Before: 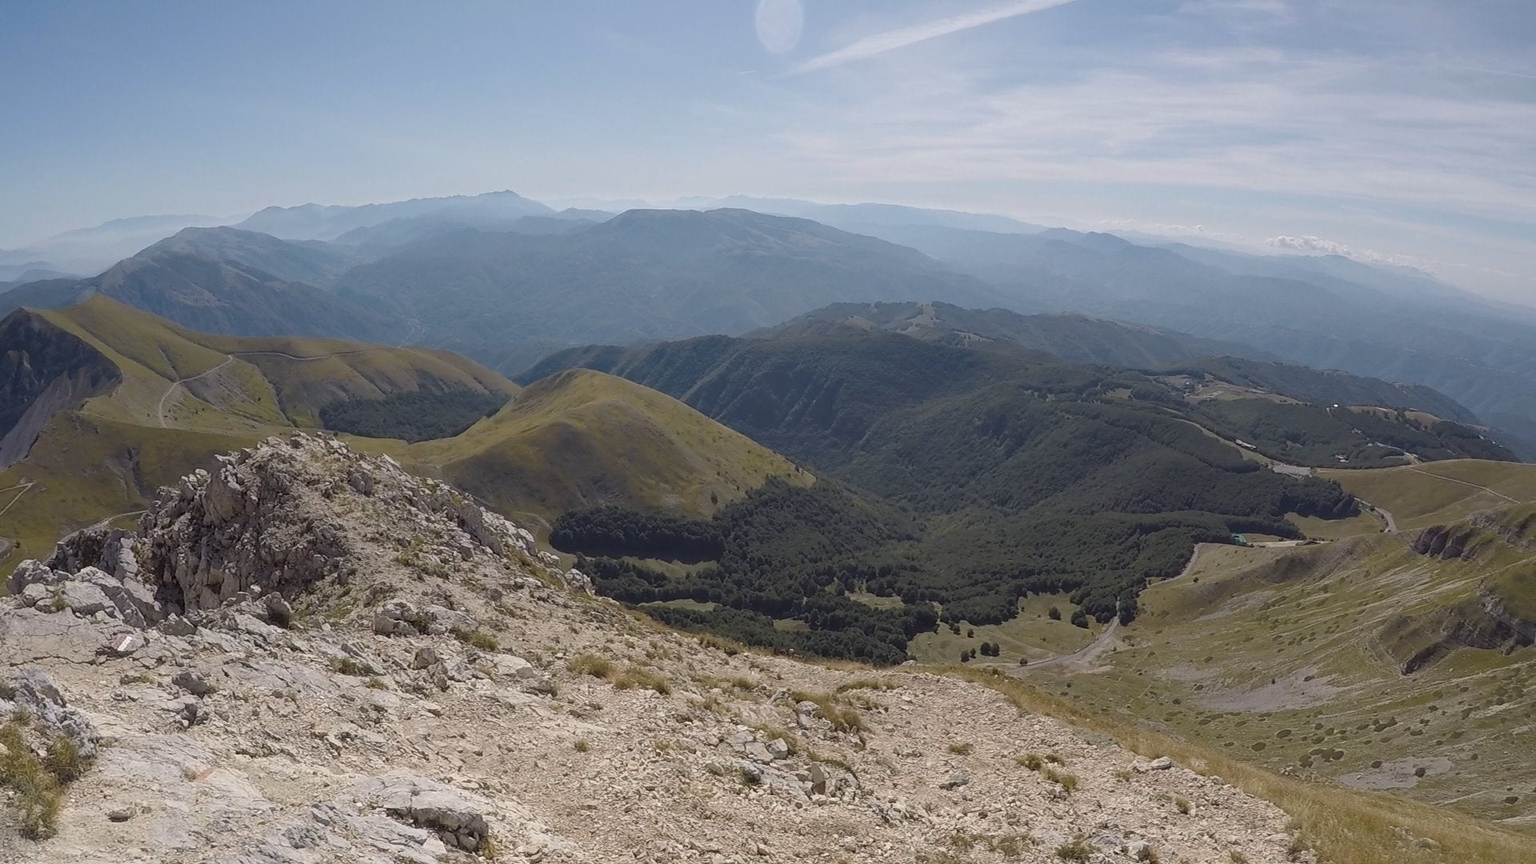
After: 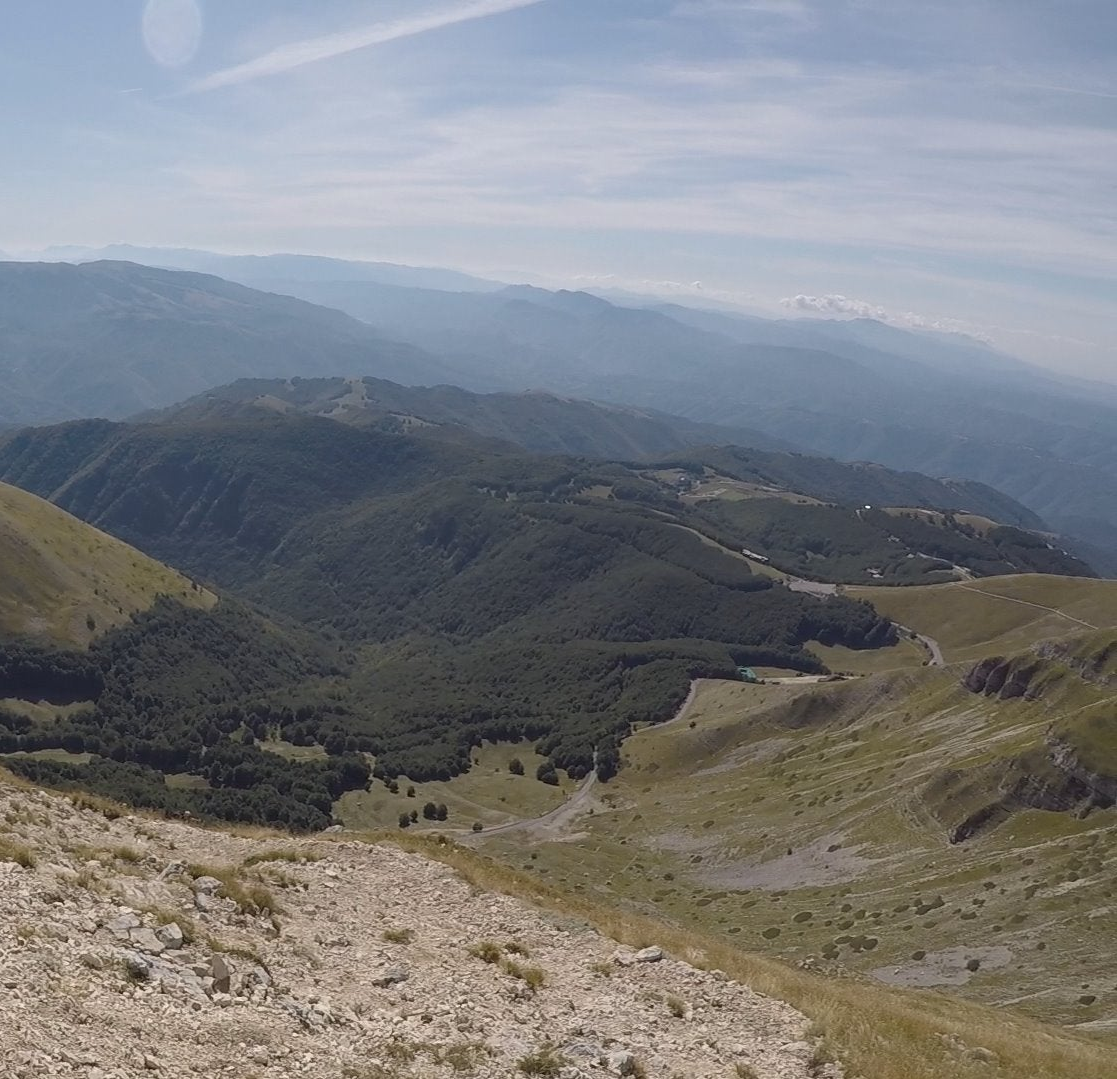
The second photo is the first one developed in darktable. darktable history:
crop: left 41.778%
